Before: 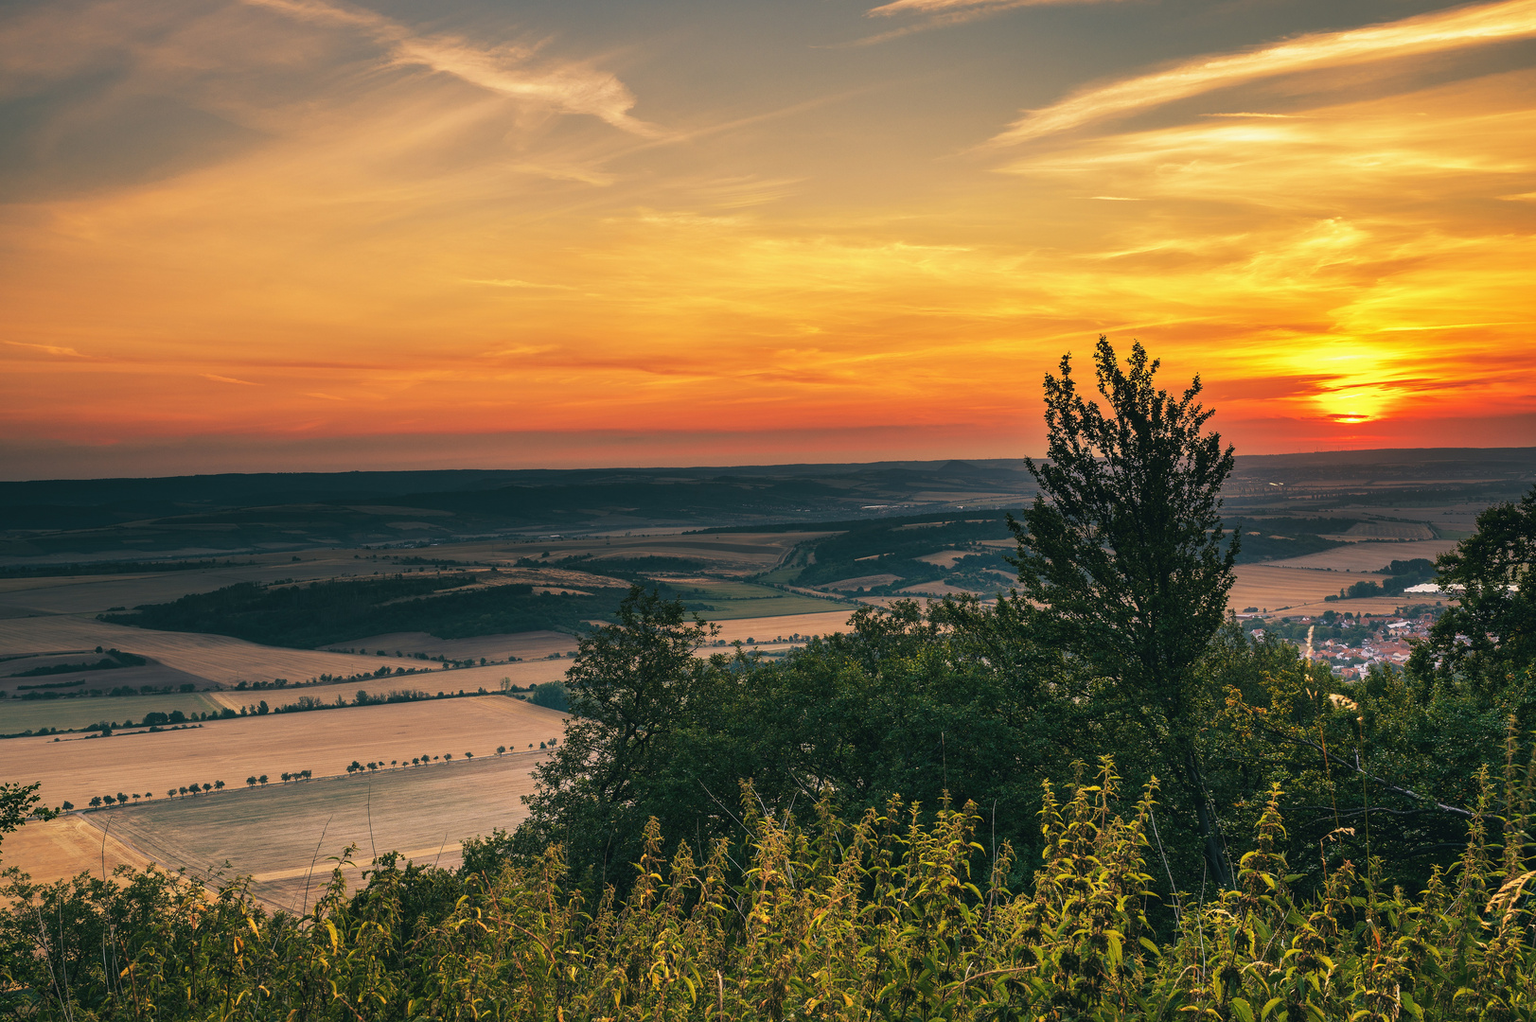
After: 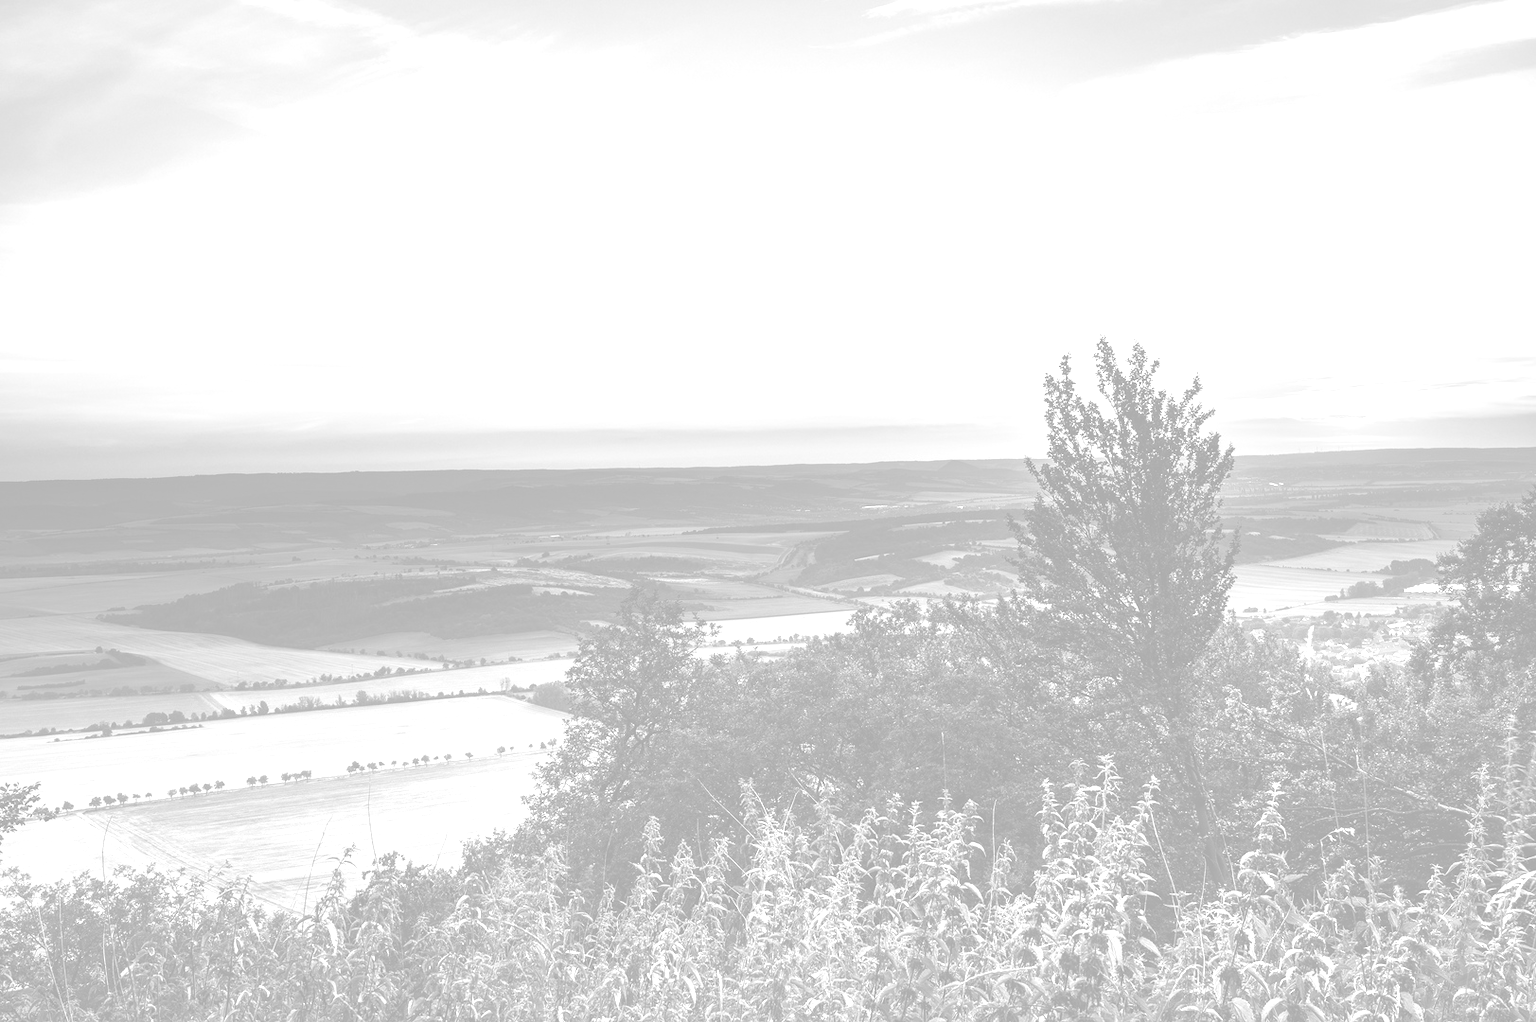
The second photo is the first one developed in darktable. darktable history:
monochrome: on, module defaults
tone equalizer: -8 EV -0.417 EV, -7 EV -0.389 EV, -6 EV -0.333 EV, -5 EV -0.222 EV, -3 EV 0.222 EV, -2 EV 0.333 EV, -1 EV 0.389 EV, +0 EV 0.417 EV, edges refinement/feathering 500, mask exposure compensation -1.57 EV, preserve details no
colorize: hue 36°, saturation 71%, lightness 80.79%
